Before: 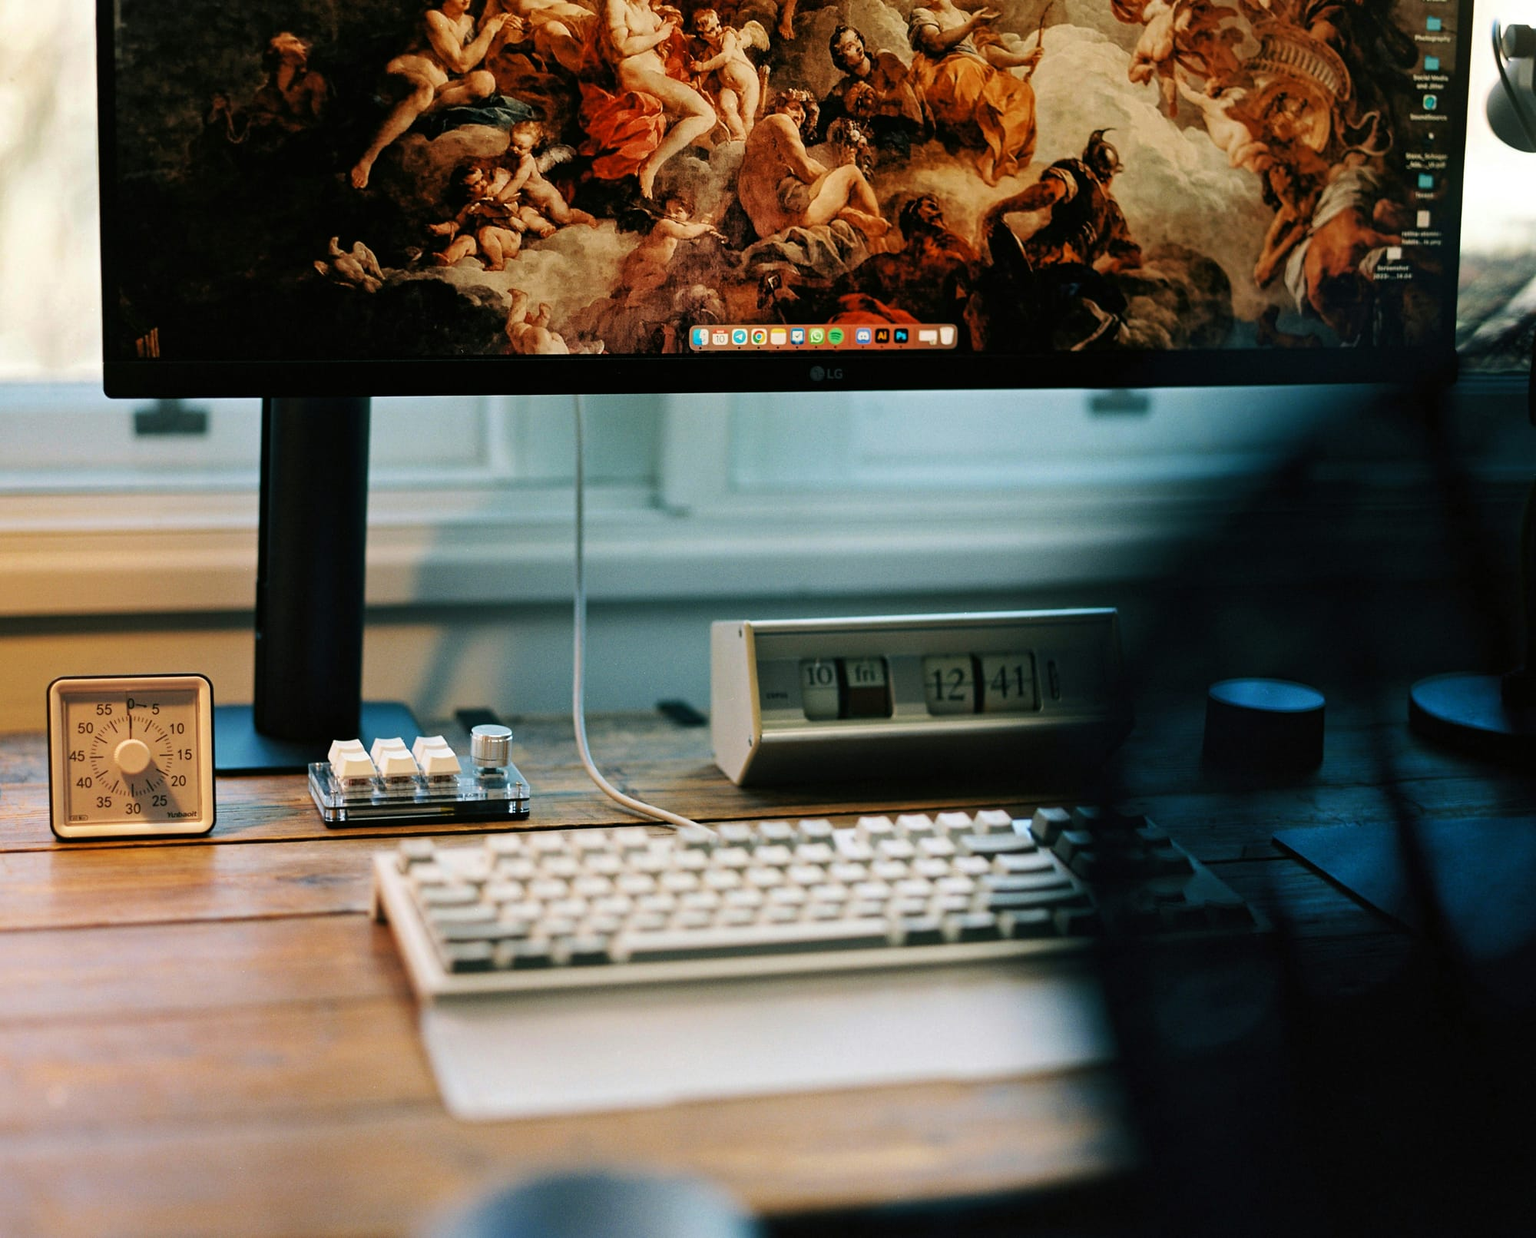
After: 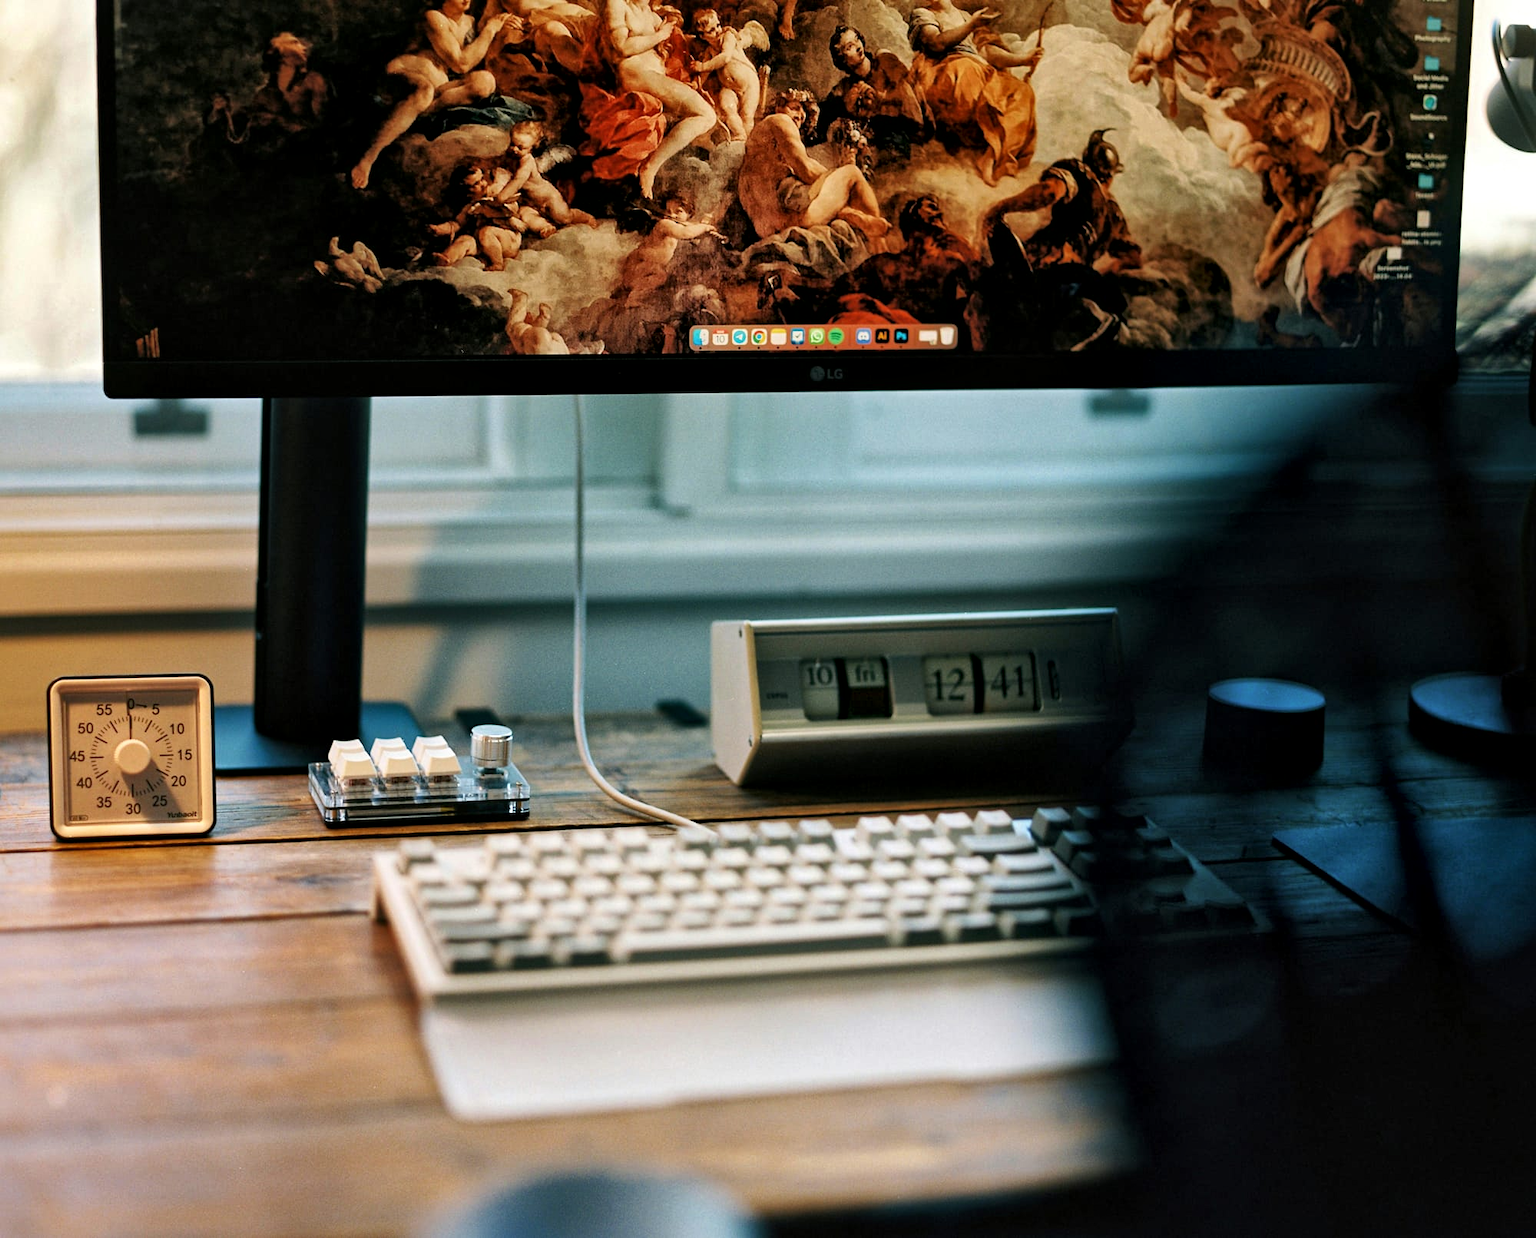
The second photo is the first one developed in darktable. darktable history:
local contrast: mode bilateral grid, contrast 19, coarseness 50, detail 150%, midtone range 0.2
